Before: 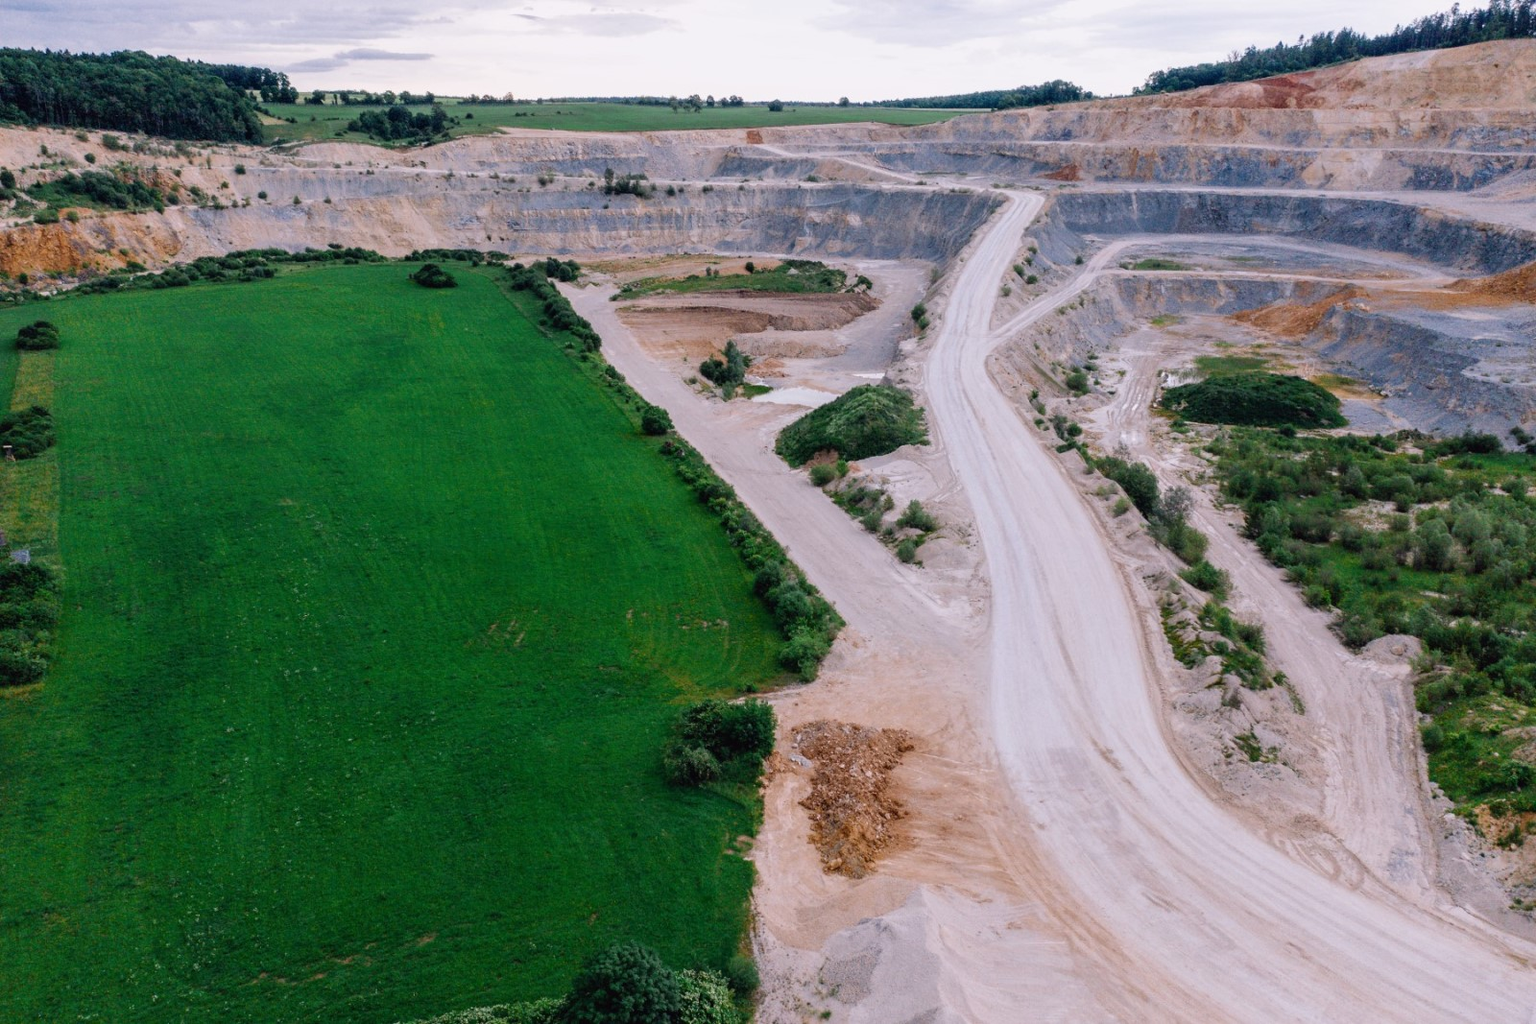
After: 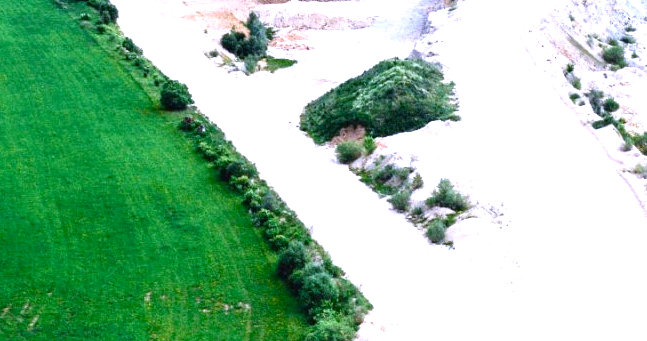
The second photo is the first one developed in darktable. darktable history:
white balance: red 0.948, green 1.02, blue 1.176
crop: left 31.751%, top 32.172%, right 27.8%, bottom 35.83%
exposure: exposure 1.25 EV, compensate exposure bias true, compensate highlight preservation false
color balance rgb: shadows lift › luminance -20%, power › hue 72.24°, highlights gain › luminance 15%, global offset › hue 171.6°, perceptual saturation grading › highlights -30%, perceptual saturation grading › shadows 20%, global vibrance 30%, contrast 10%
